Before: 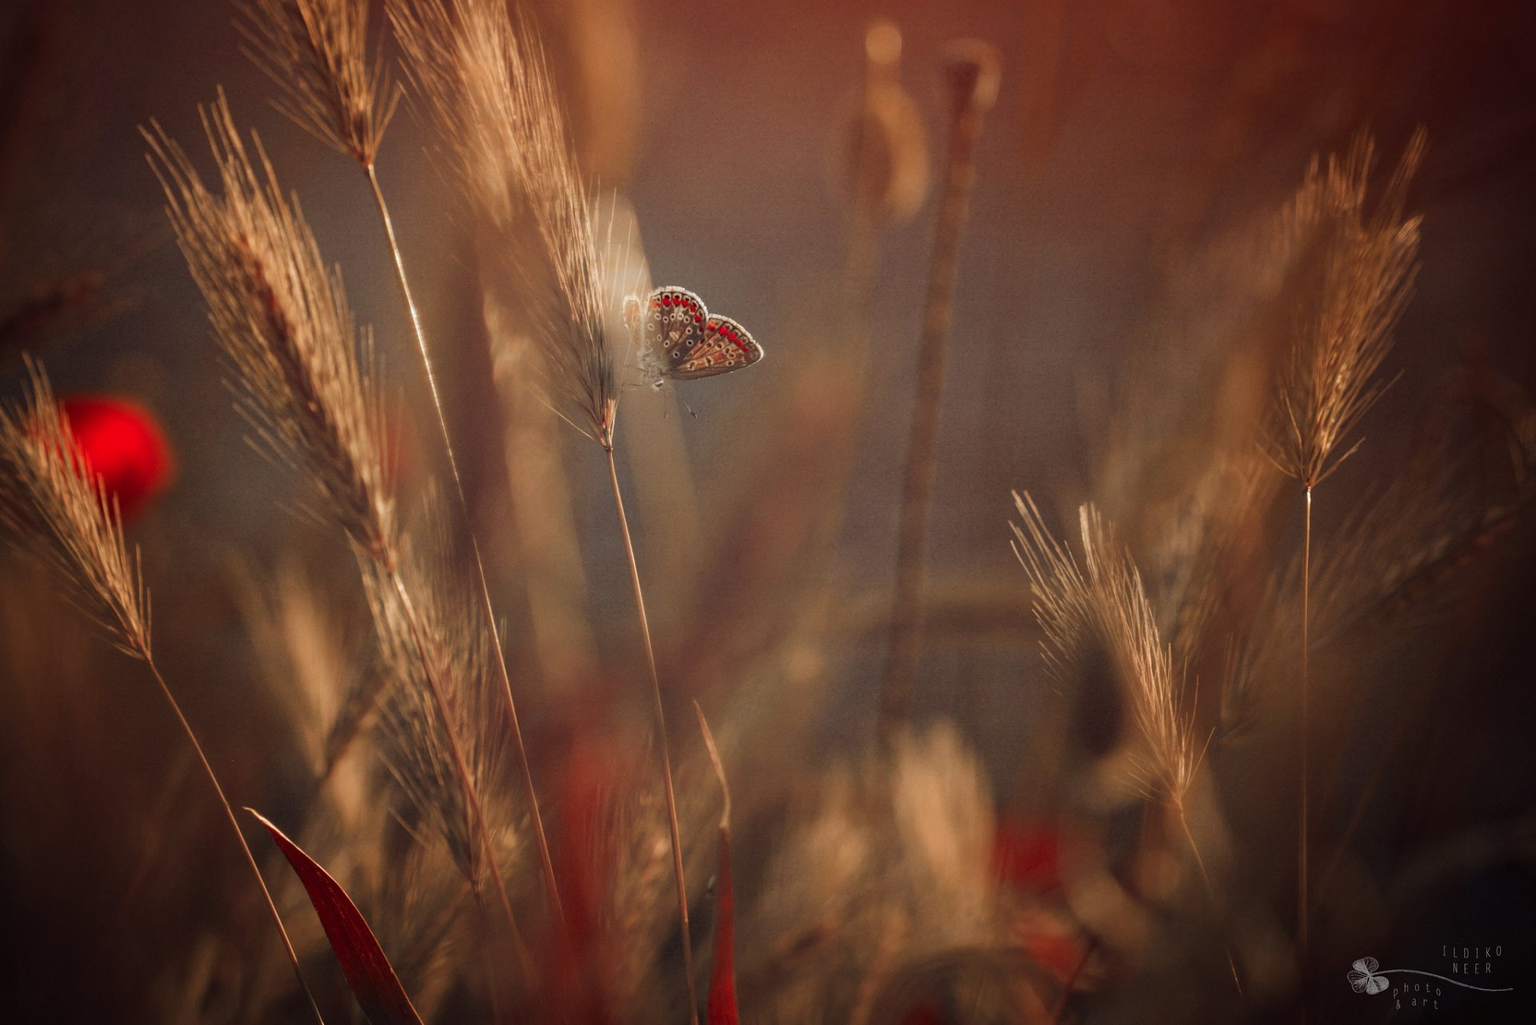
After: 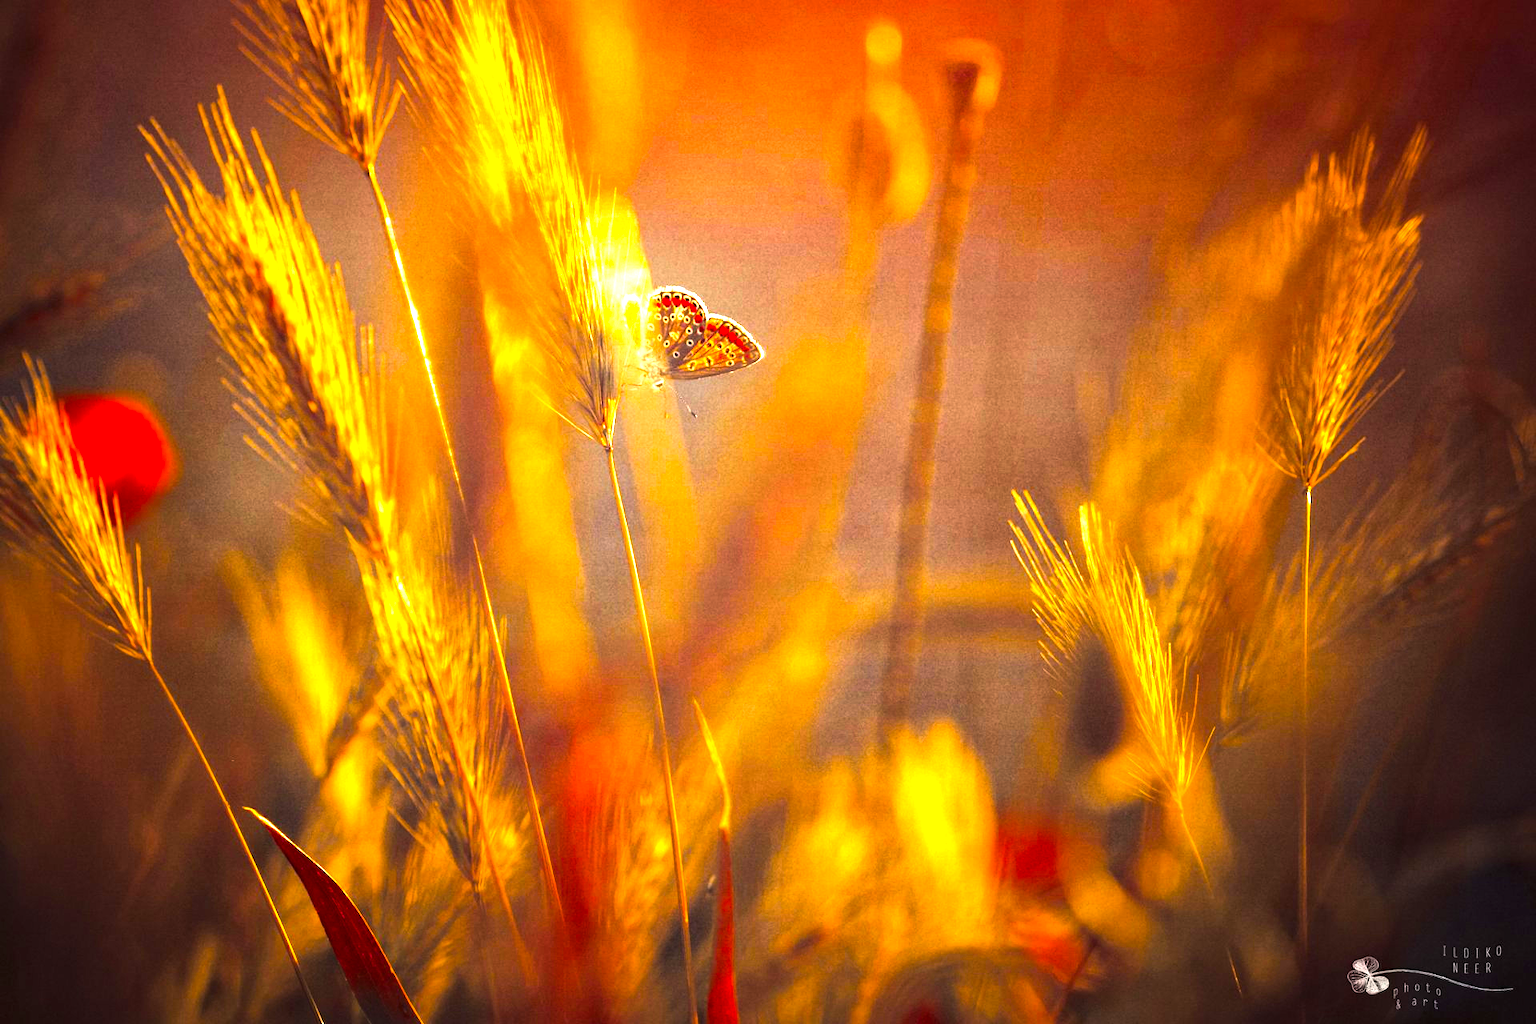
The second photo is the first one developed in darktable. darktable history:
tone equalizer: -8 EV -0.421 EV, -7 EV -0.389 EV, -6 EV -0.371 EV, -5 EV -0.191 EV, -3 EV 0.196 EV, -2 EV 0.351 EV, -1 EV 0.389 EV, +0 EV 0.412 EV, edges refinement/feathering 500, mask exposure compensation -1.57 EV, preserve details no
color balance rgb: linear chroma grading › global chroma 15.444%, perceptual saturation grading › global saturation 60.132%, perceptual saturation grading › highlights 20.564%, perceptual saturation grading › shadows -49.966%, perceptual brilliance grading › highlights 10.306%, perceptual brilliance grading › mid-tones 4.603%, global vibrance 20%
local contrast: mode bilateral grid, contrast 20, coarseness 51, detail 120%, midtone range 0.2
exposure: black level correction 0, exposure 1.509 EV, compensate exposure bias true, compensate highlight preservation false
